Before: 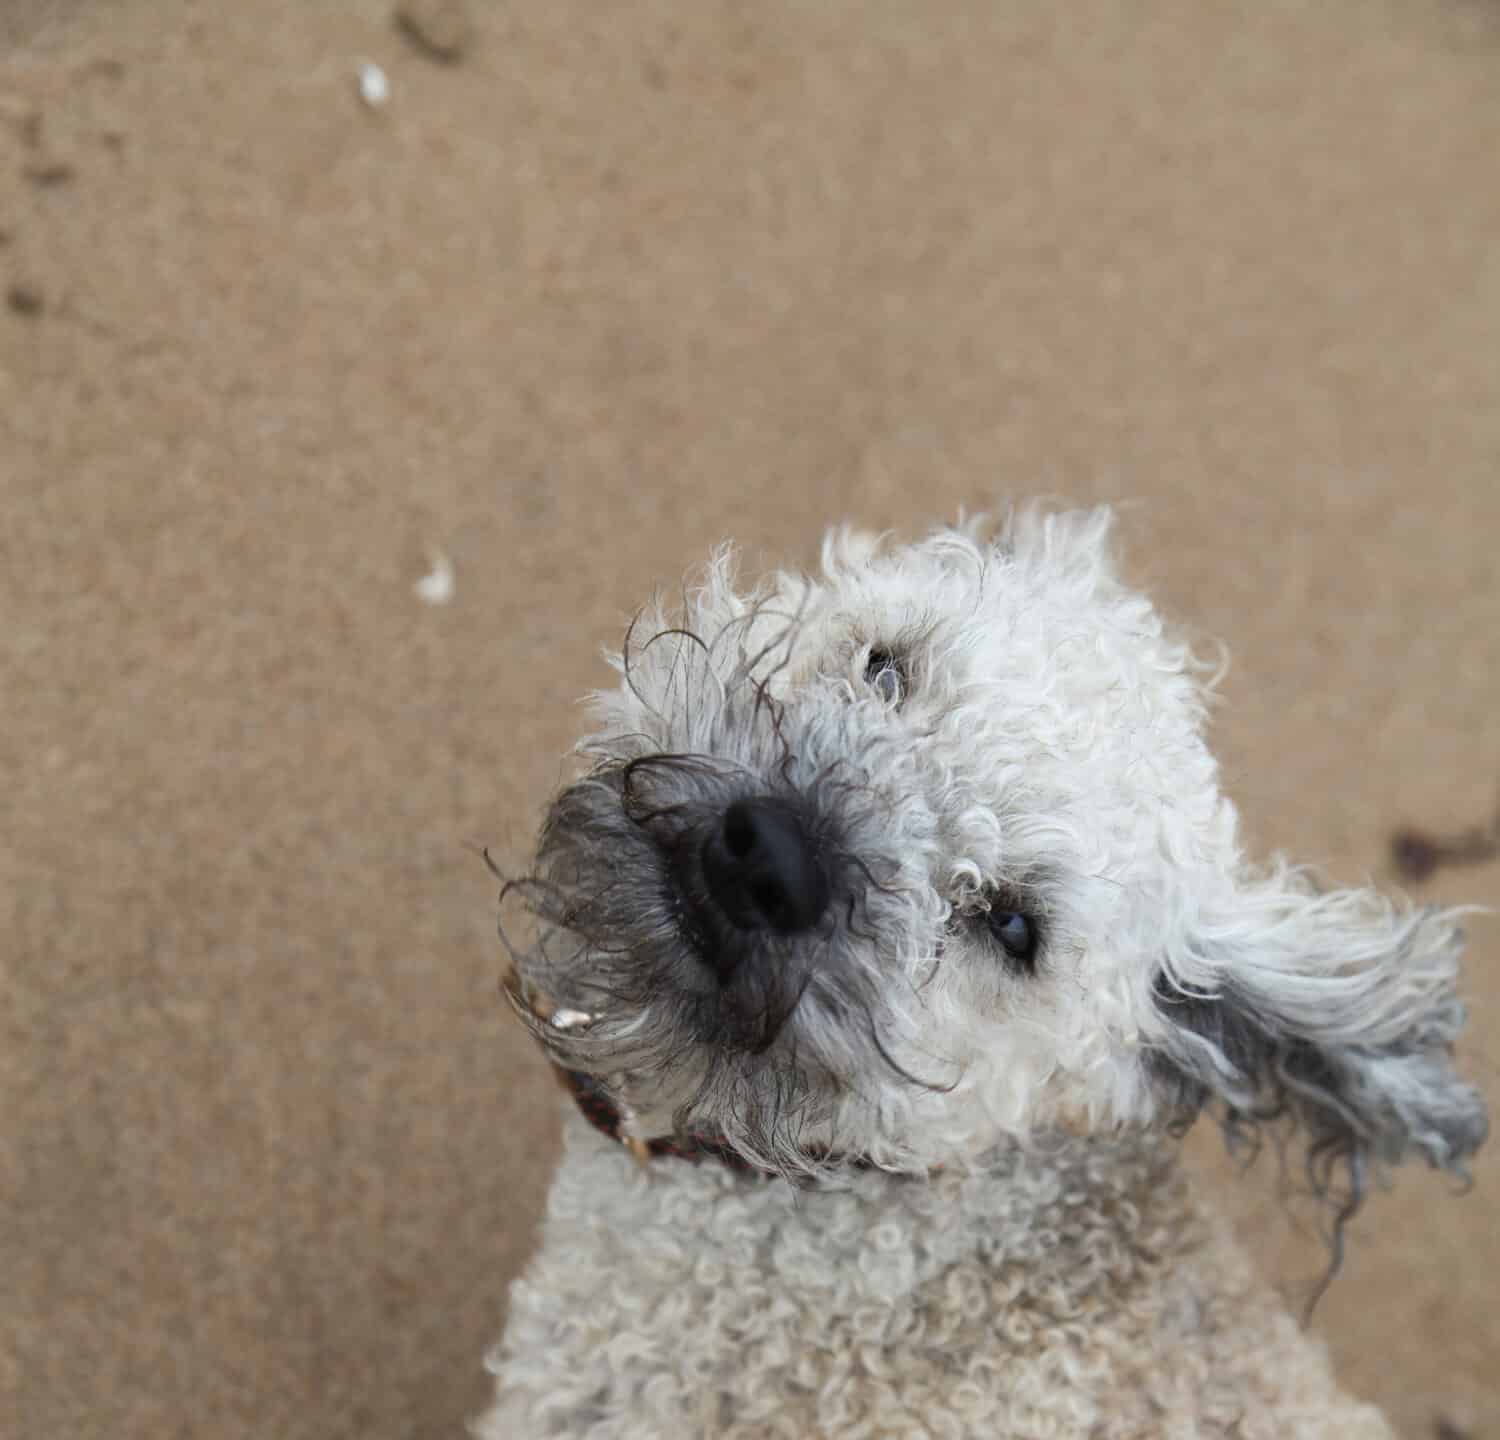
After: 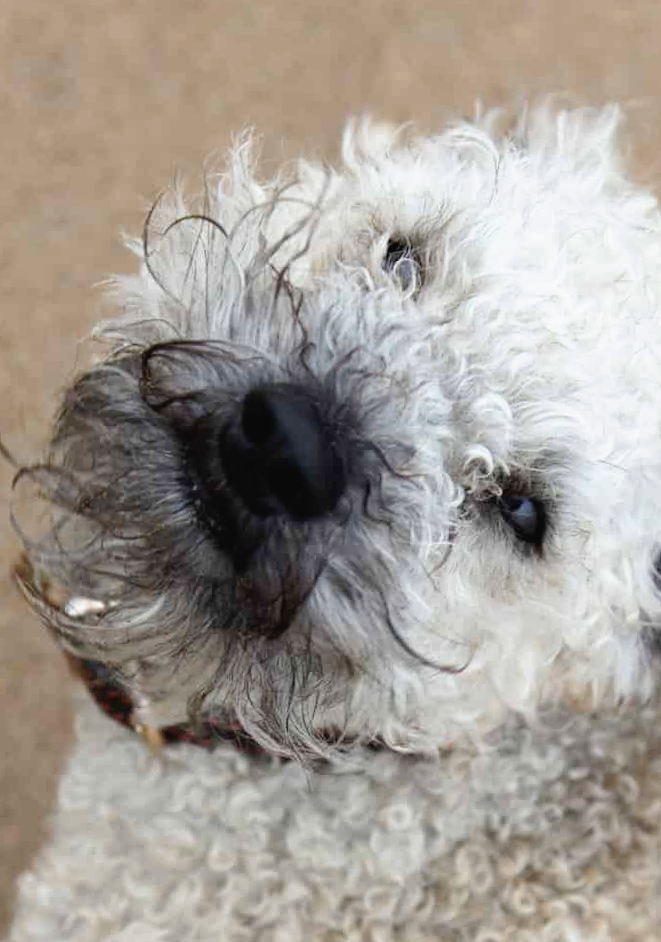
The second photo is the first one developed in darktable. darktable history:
tone curve: curves: ch0 [(0, 0) (0.003, 0.022) (0.011, 0.025) (0.025, 0.025) (0.044, 0.029) (0.069, 0.042) (0.1, 0.068) (0.136, 0.118) (0.177, 0.176) (0.224, 0.233) (0.277, 0.299) (0.335, 0.371) (0.399, 0.448) (0.468, 0.526) (0.543, 0.605) (0.623, 0.684) (0.709, 0.775) (0.801, 0.869) (0.898, 0.957) (1, 1)], preserve colors none
crop: left 35.432%, top 26.233%, right 20.145%, bottom 3.432%
rotate and perspective: rotation 0.679°, lens shift (horizontal) 0.136, crop left 0.009, crop right 0.991, crop top 0.078, crop bottom 0.95
